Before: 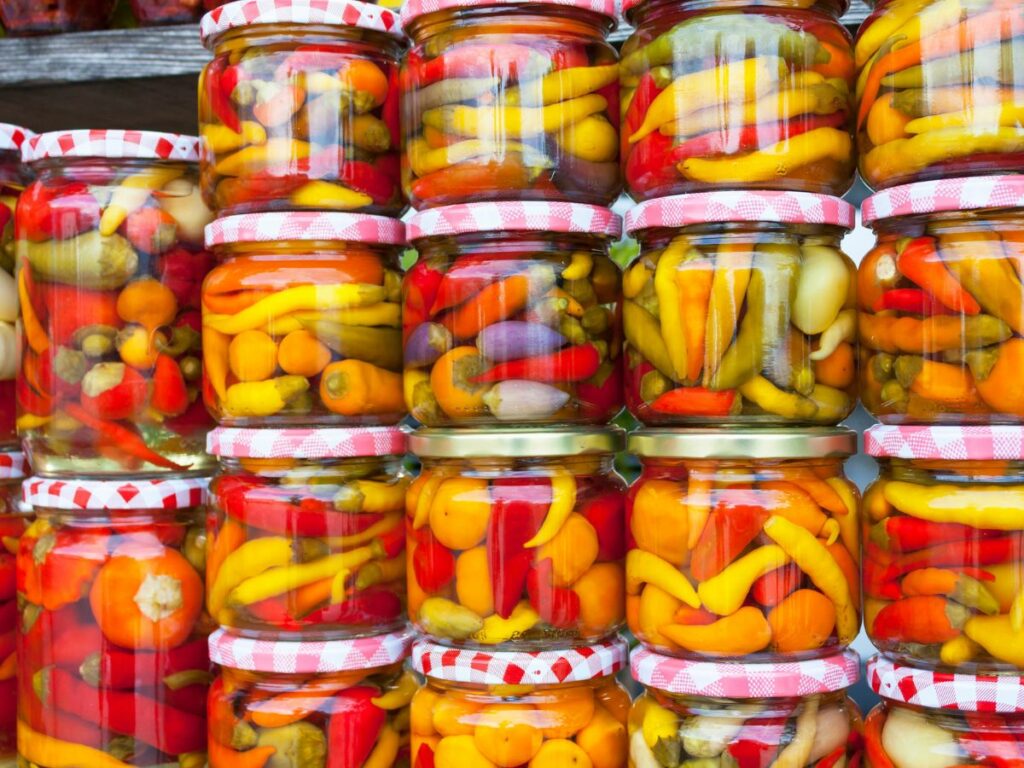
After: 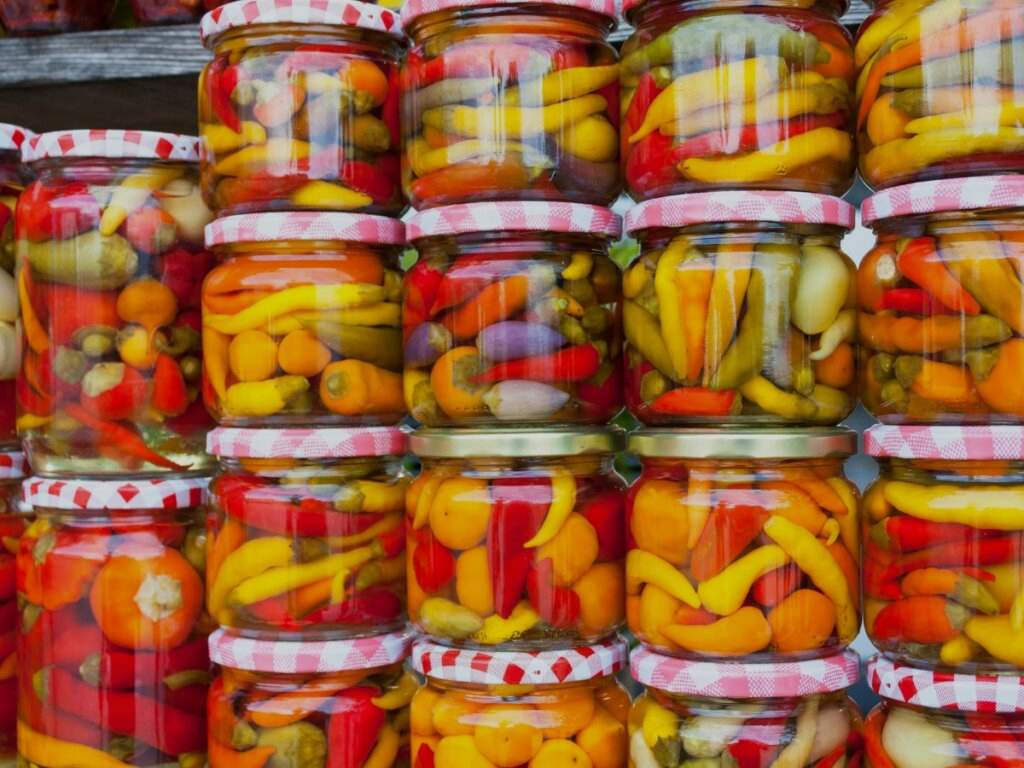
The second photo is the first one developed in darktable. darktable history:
exposure: exposure -0.542 EV, compensate highlight preservation false
